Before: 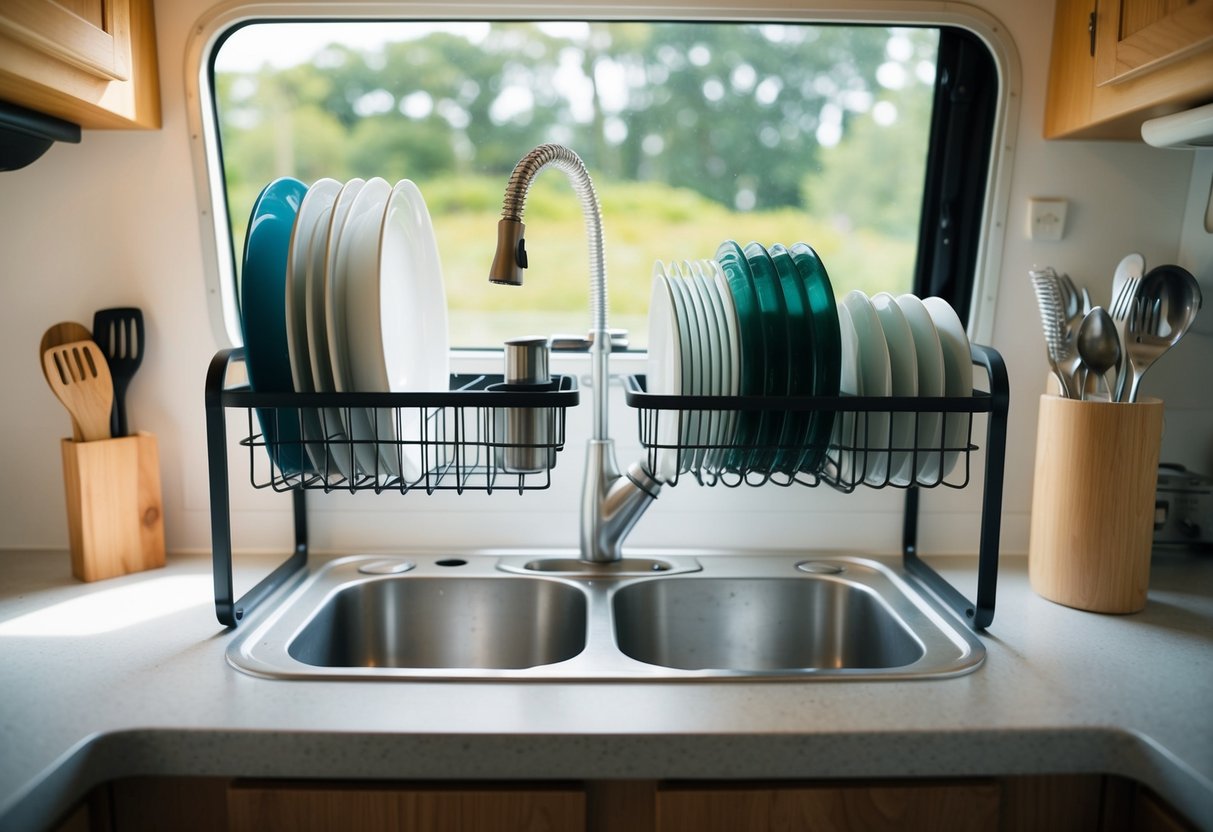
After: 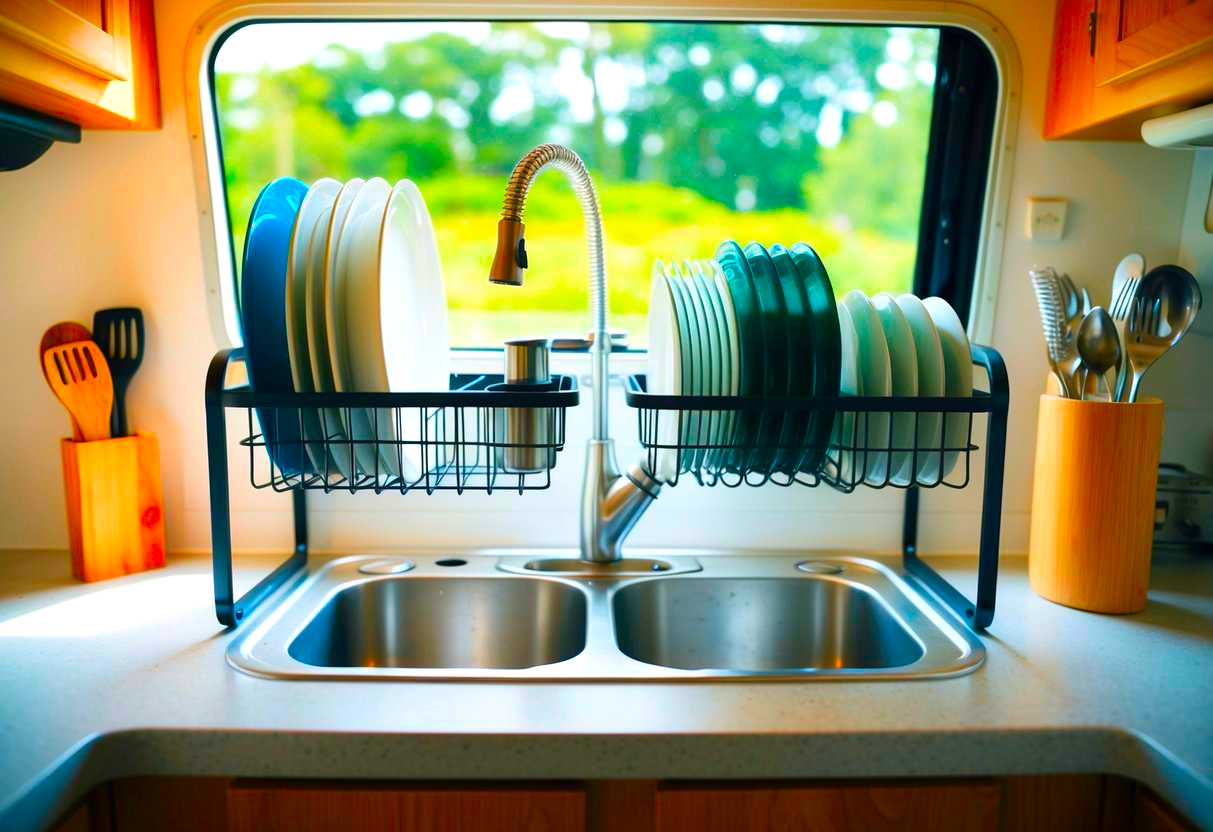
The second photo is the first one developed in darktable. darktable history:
color correction: saturation 3
tone equalizer: on, module defaults
exposure: exposure 0.29 EV, compensate highlight preservation false
